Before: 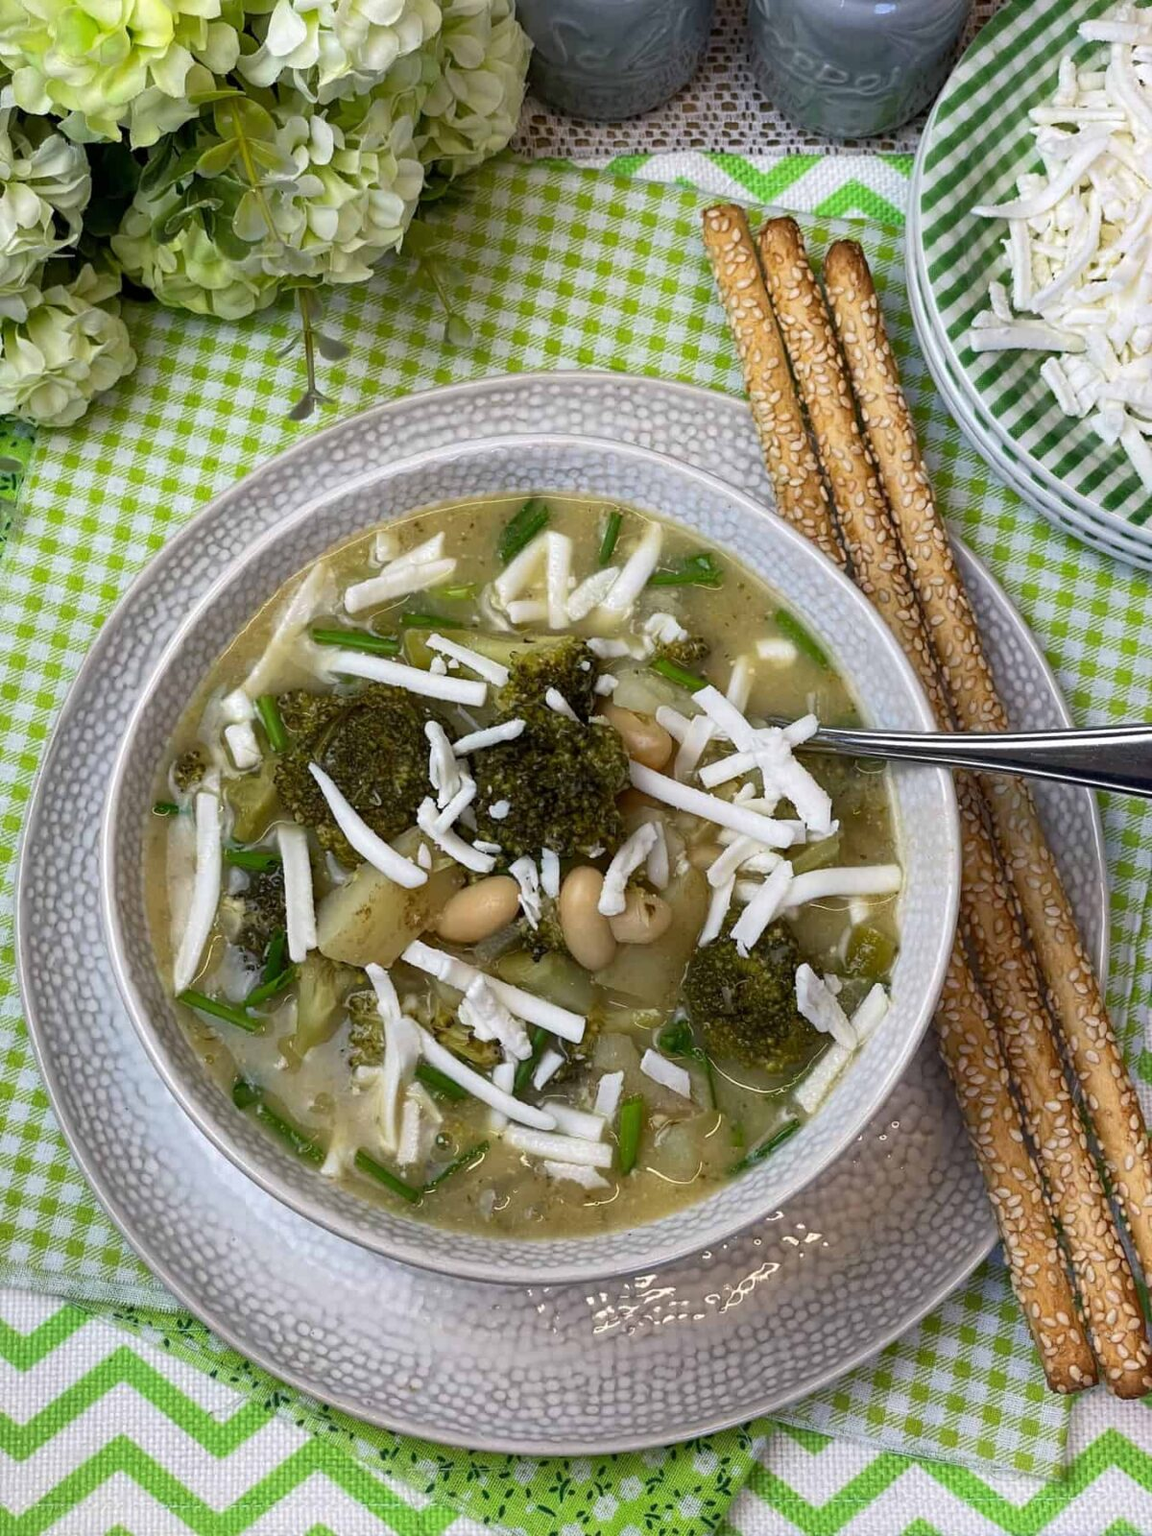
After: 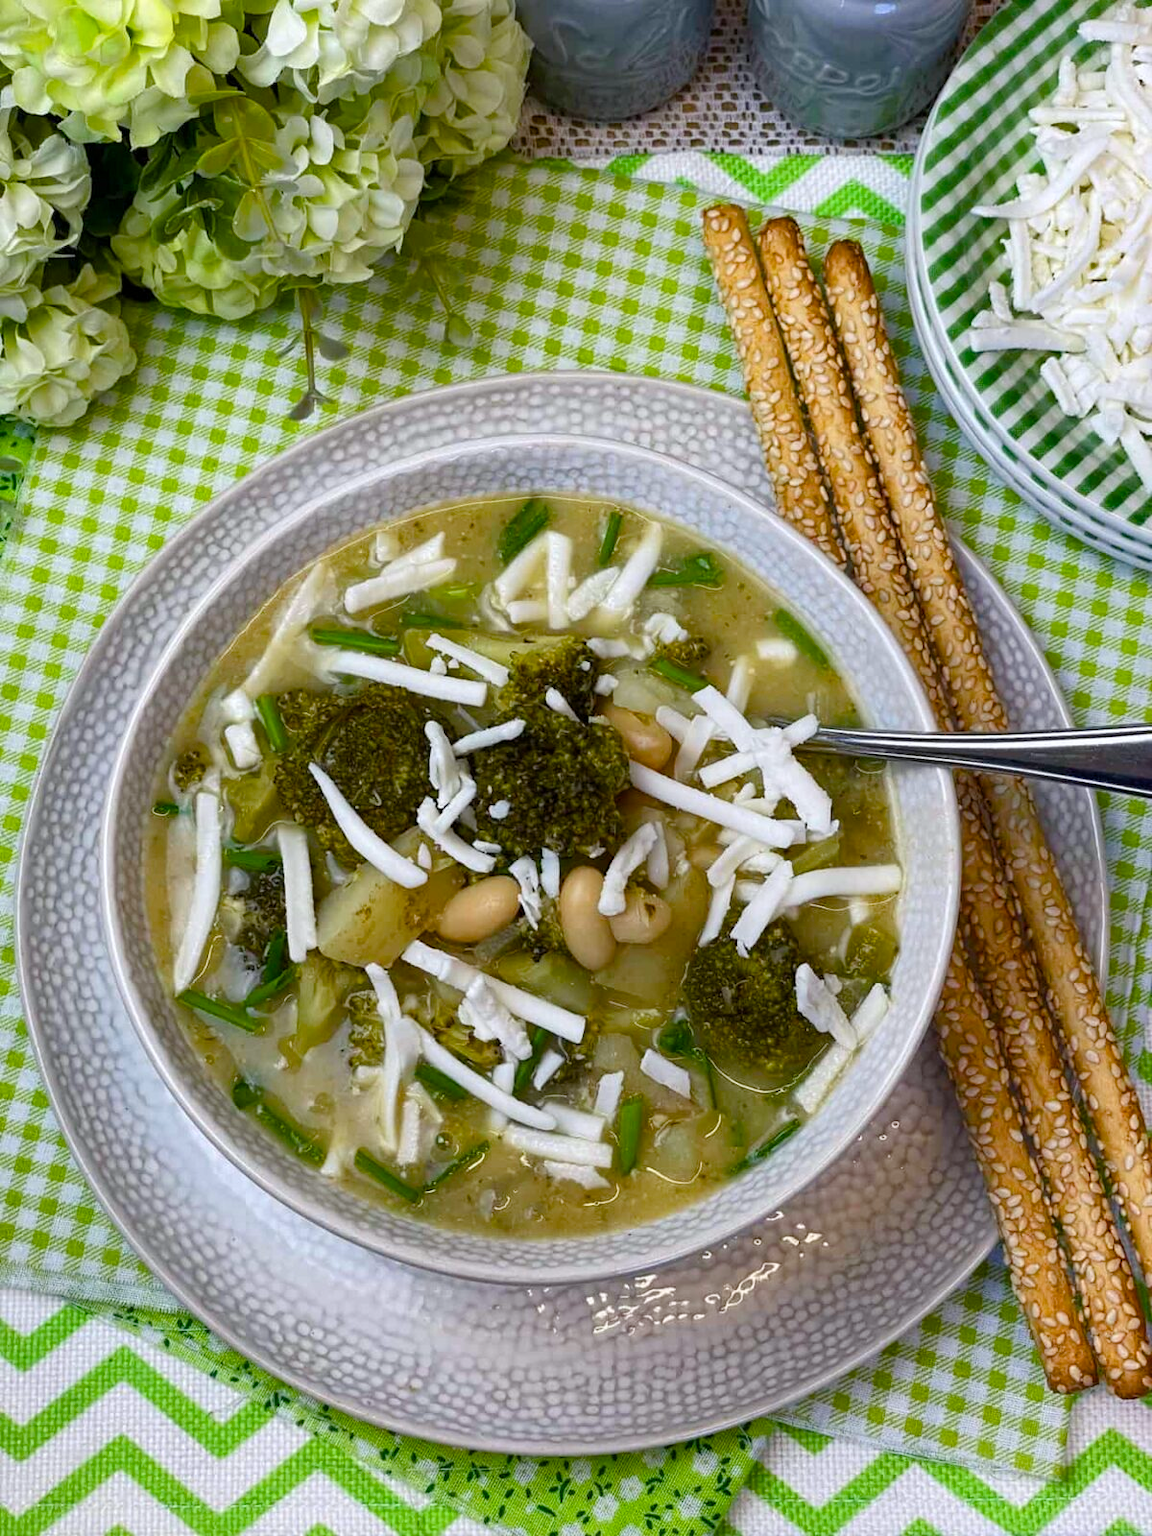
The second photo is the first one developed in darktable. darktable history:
white balance: red 0.988, blue 1.017
color balance rgb: perceptual saturation grading › global saturation 35%, perceptual saturation grading › highlights -30%, perceptual saturation grading › shadows 35%, perceptual brilliance grading › global brilliance 3%, perceptual brilliance grading › highlights -3%, perceptual brilliance grading › shadows 3%
